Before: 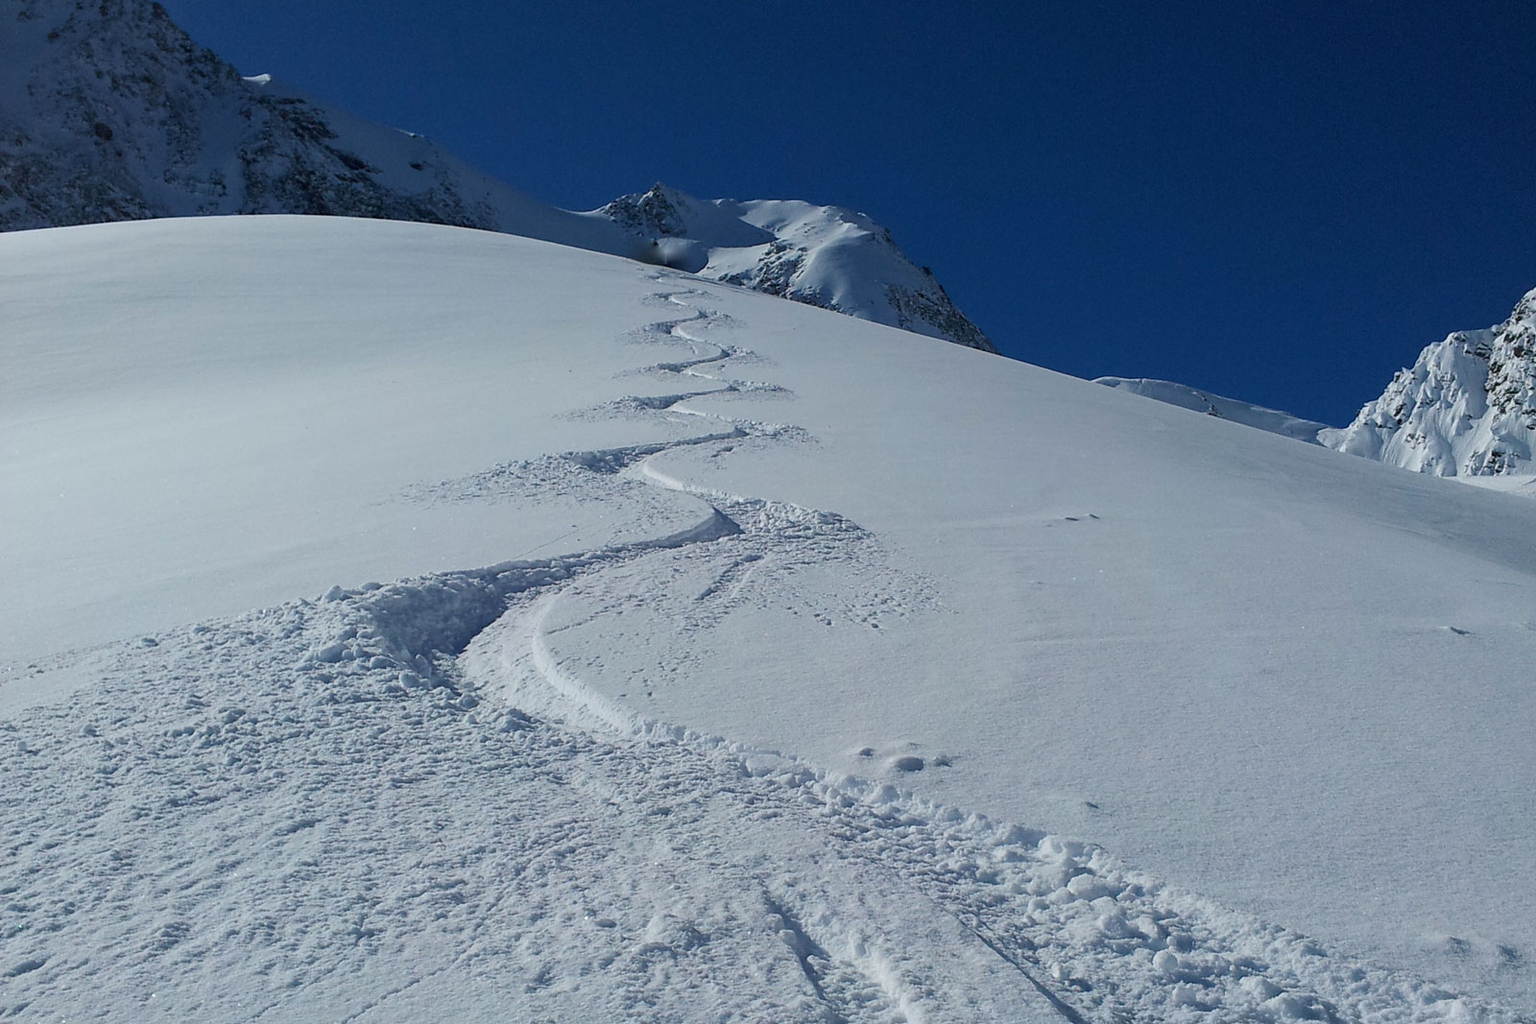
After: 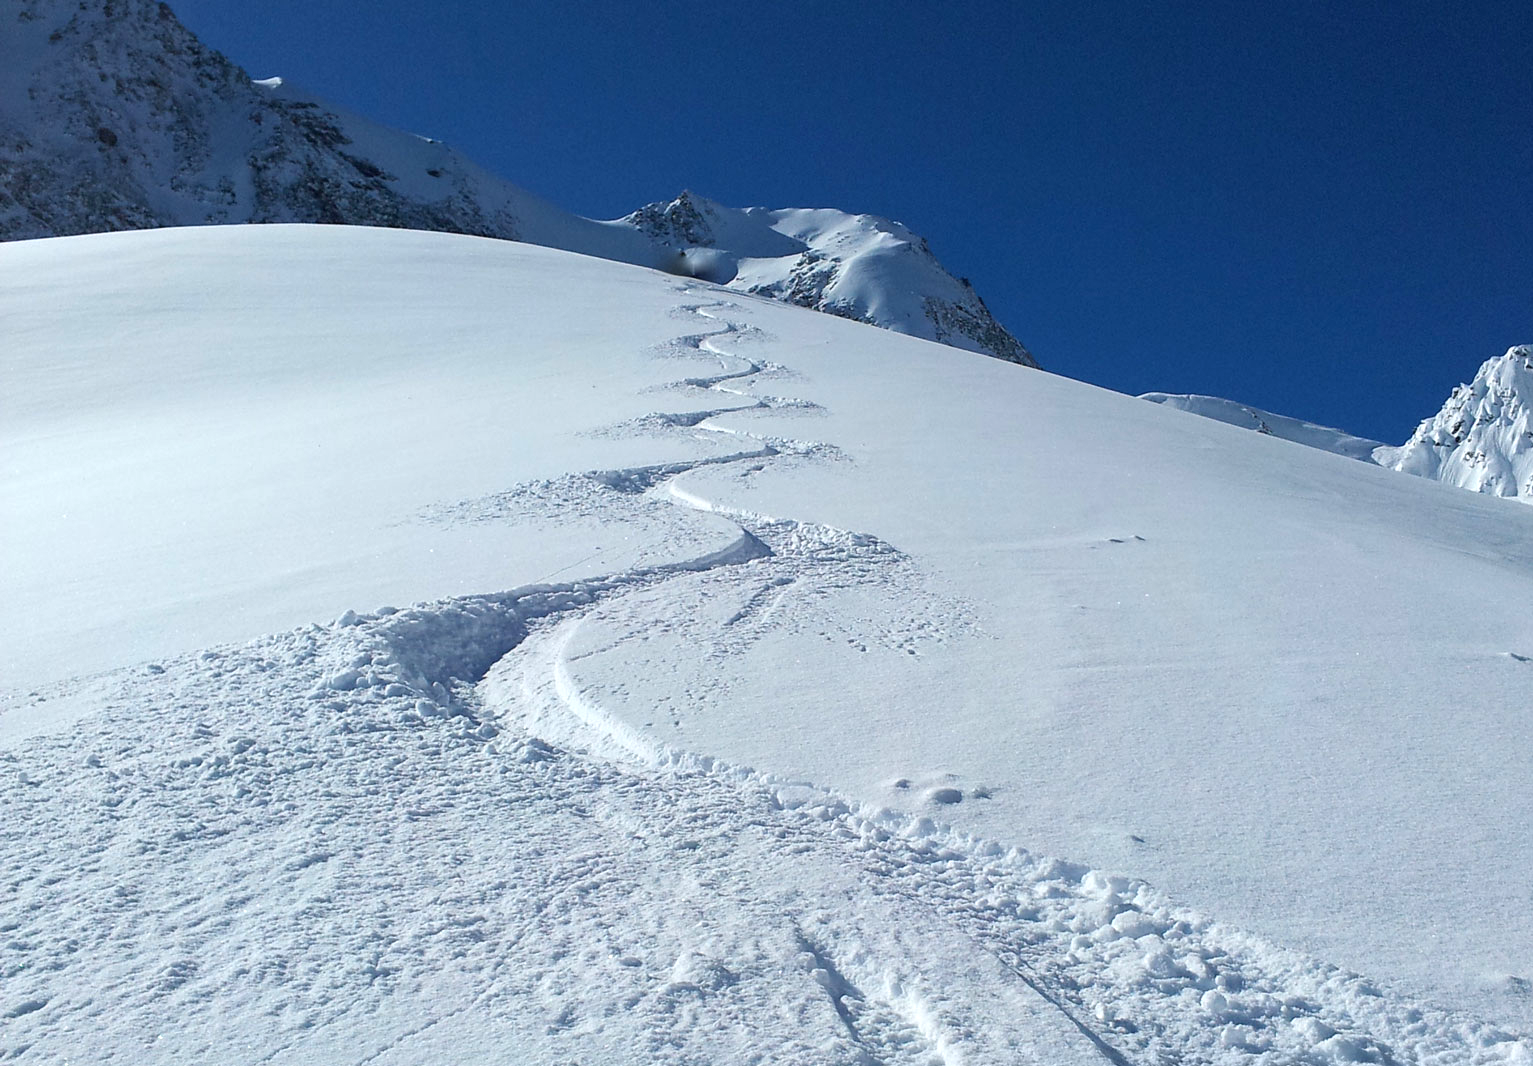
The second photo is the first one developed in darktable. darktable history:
crop: right 4.126%, bottom 0.031%
exposure: black level correction 0, exposure 0.7 EV, compensate exposure bias true, compensate highlight preservation false
